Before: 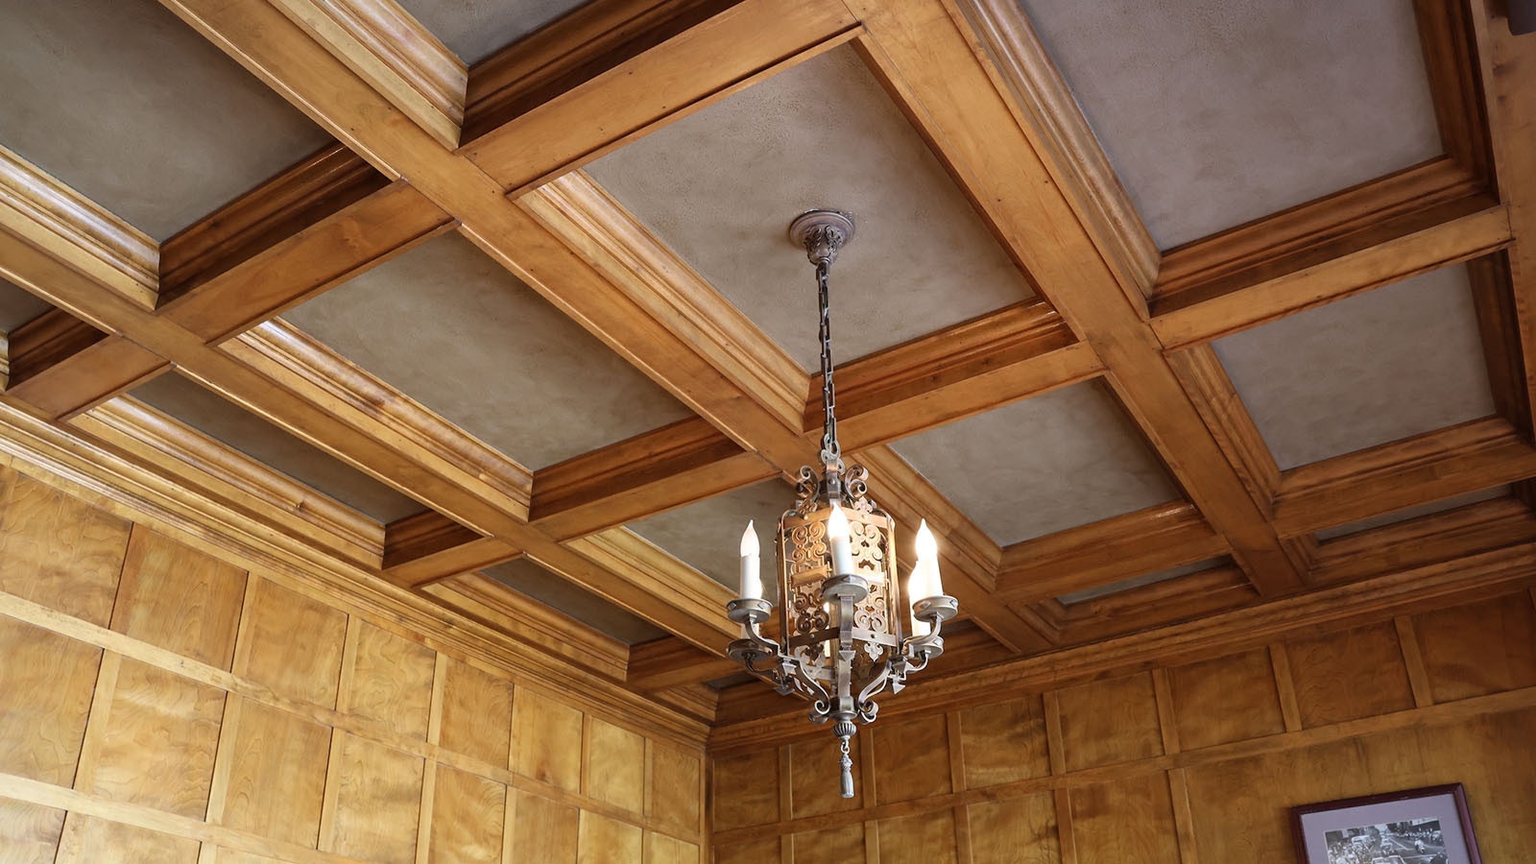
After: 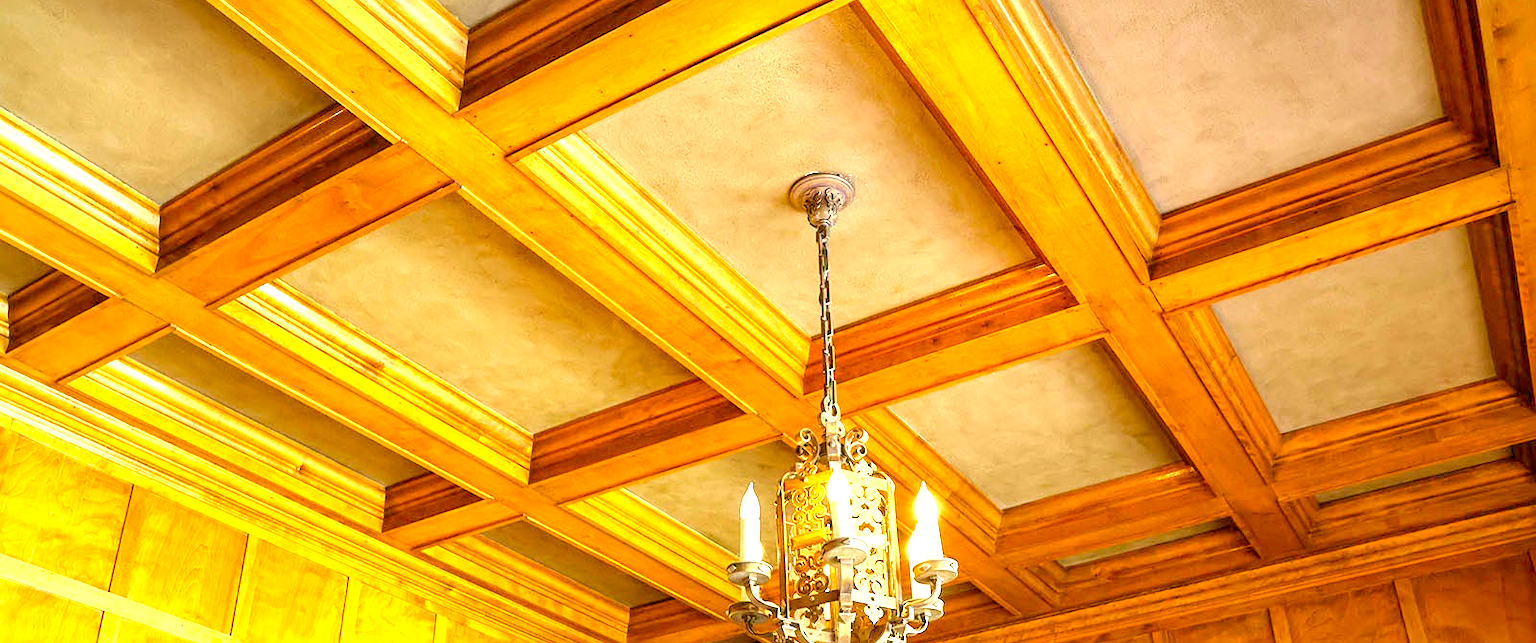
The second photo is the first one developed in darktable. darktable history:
contrast brightness saturation: contrast 0.03, brightness 0.069, saturation 0.13
local contrast: on, module defaults
color correction: highlights a* 0.158, highlights b* 29.03, shadows a* -0.239, shadows b* 21.25
crop: top 4.365%, bottom 21.099%
exposure: black level correction 0.001, exposure 0.498 EV, compensate exposure bias true, compensate highlight preservation false
color balance rgb: perceptual saturation grading › global saturation 29.78%, perceptual brilliance grading › global brilliance 18.634%
sharpen: amount 0.201
levels: levels [0.044, 0.416, 0.908]
